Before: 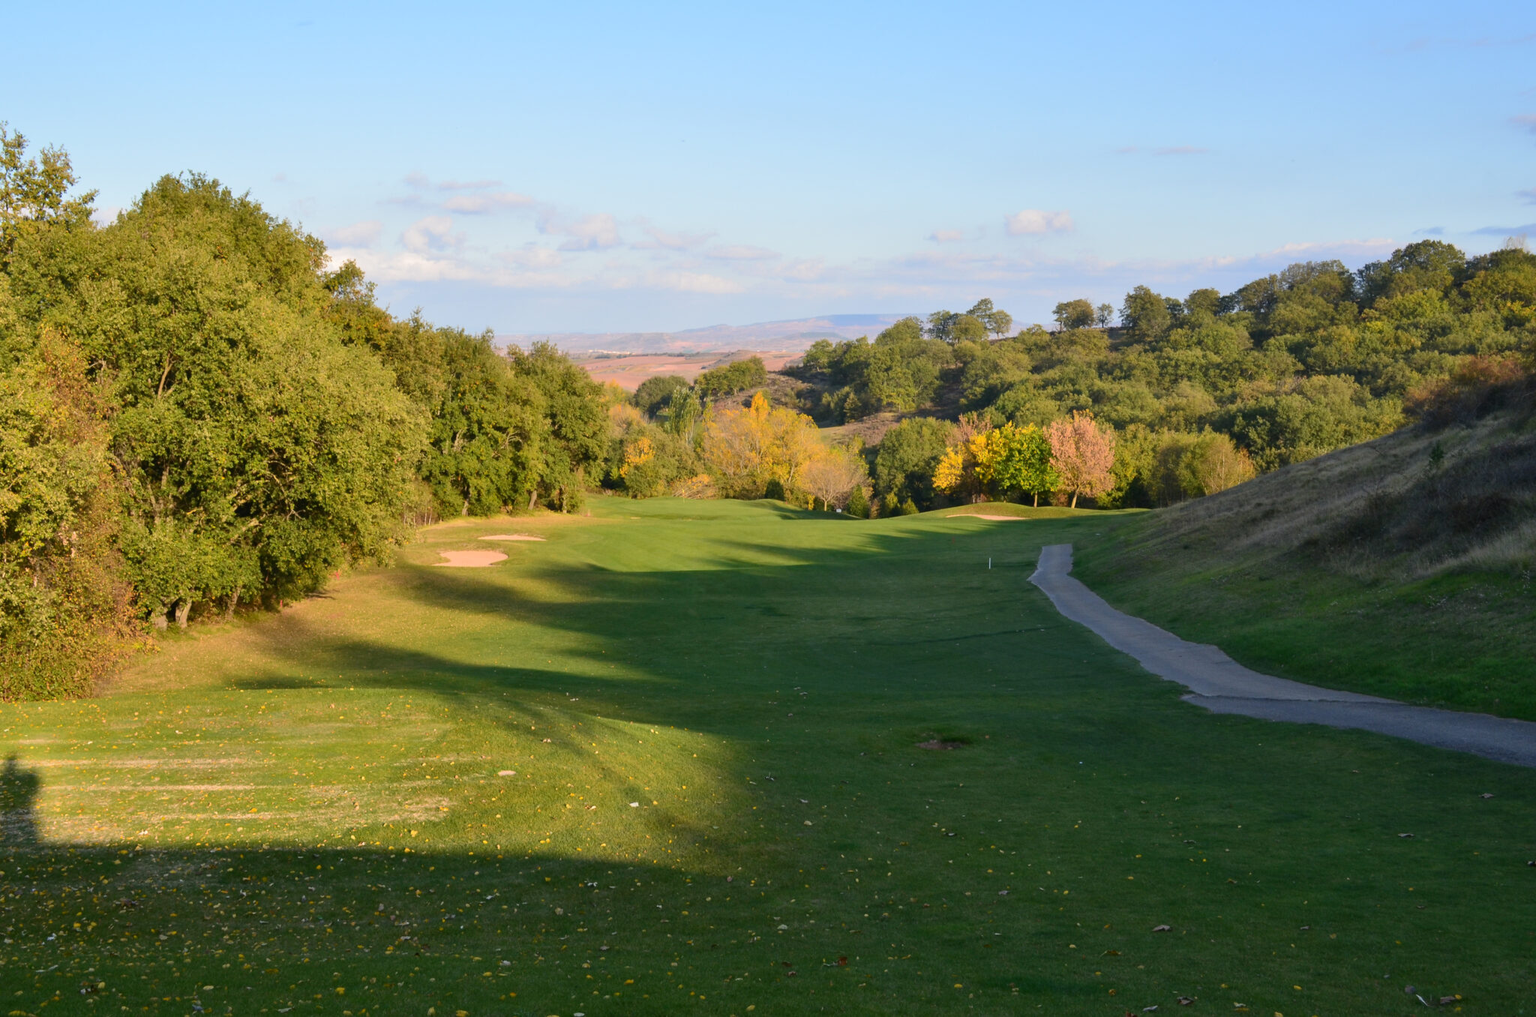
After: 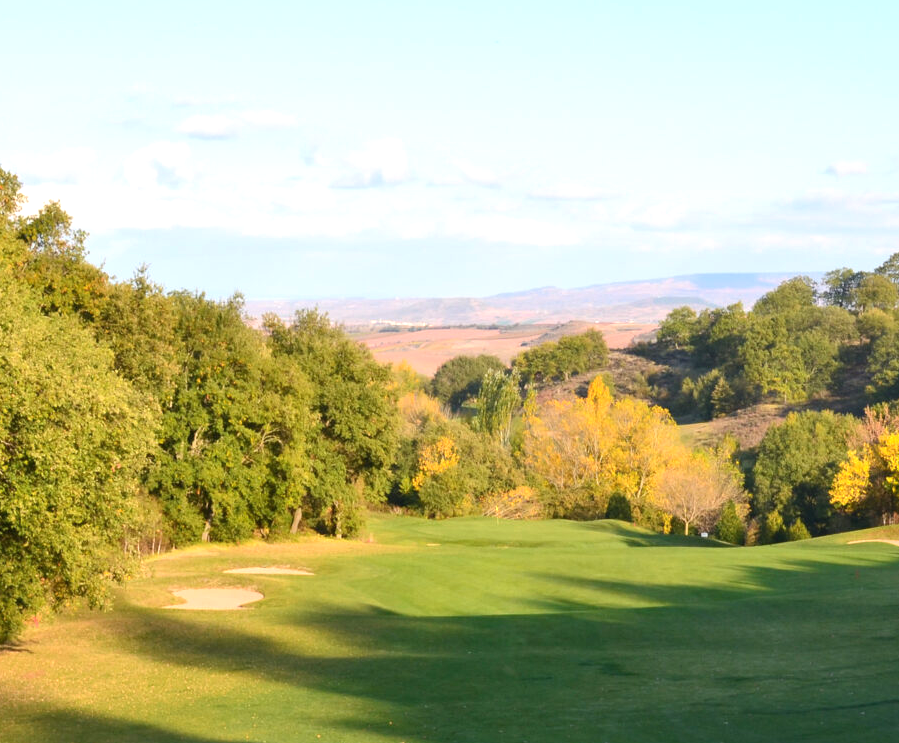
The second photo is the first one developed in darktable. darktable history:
crop: left 20.247%, top 10.805%, right 35.84%, bottom 34.399%
exposure: black level correction 0, exposure 0.595 EV, compensate highlight preservation false
